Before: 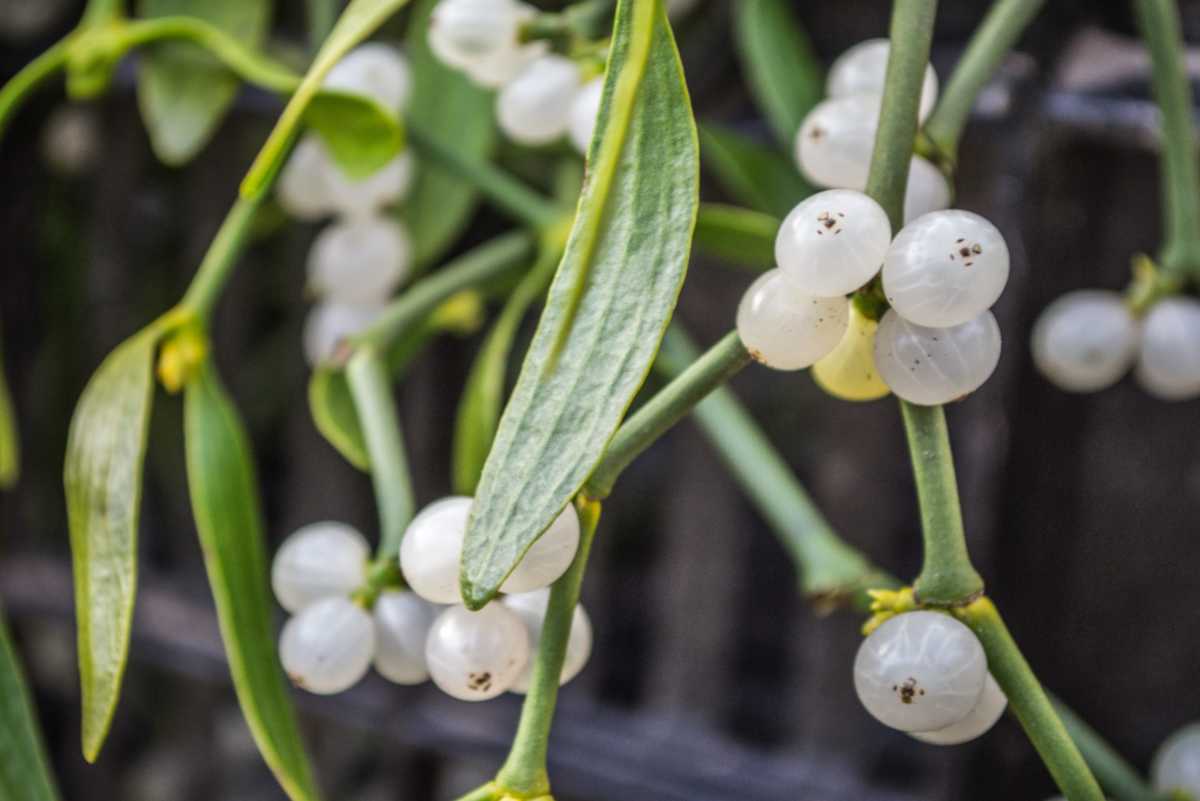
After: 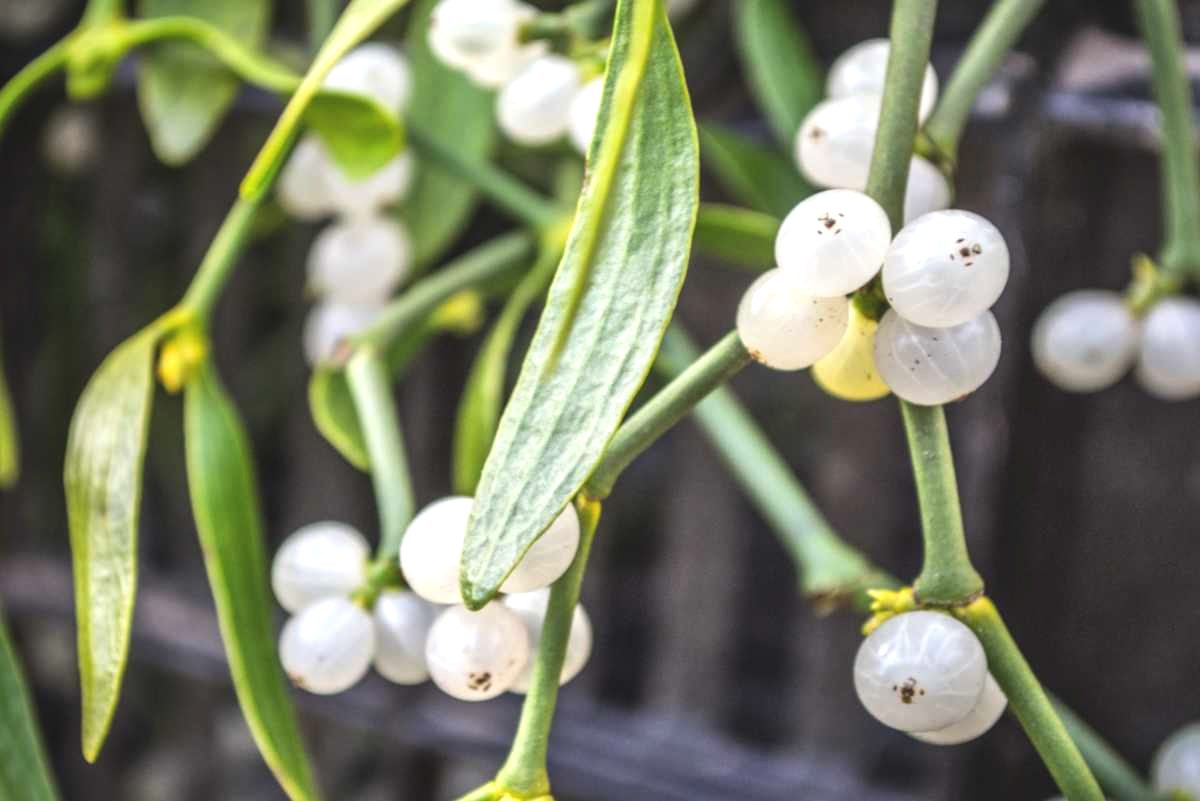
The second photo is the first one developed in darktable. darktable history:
exposure: black level correction -0.005, exposure 0.615 EV, compensate exposure bias true, compensate highlight preservation false
